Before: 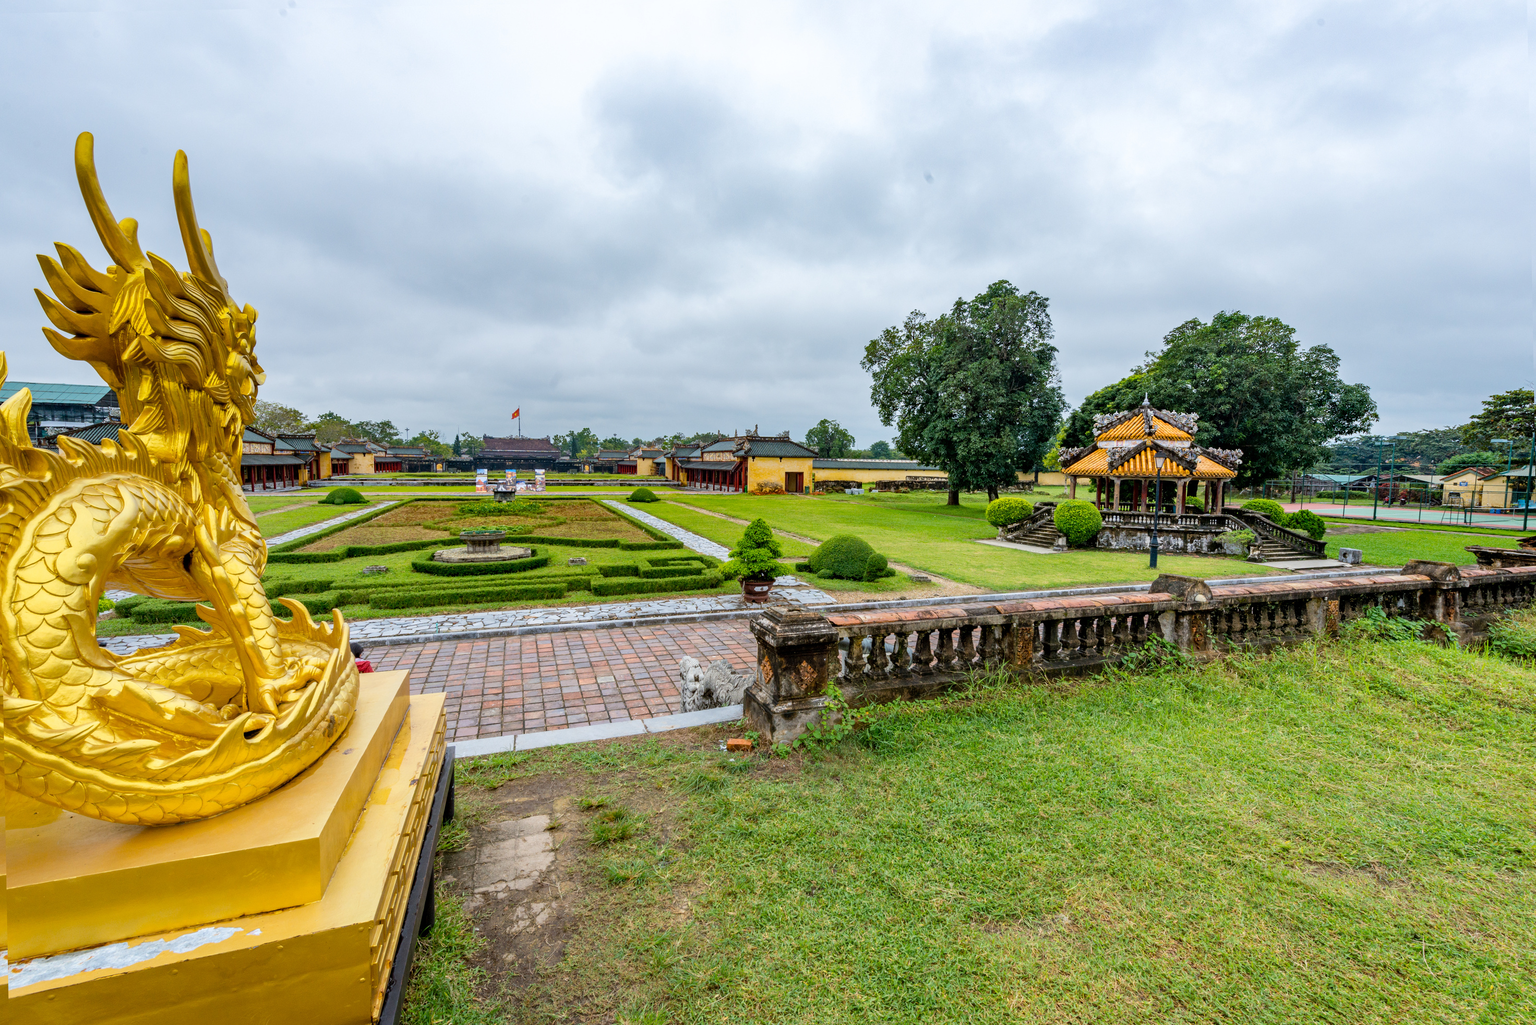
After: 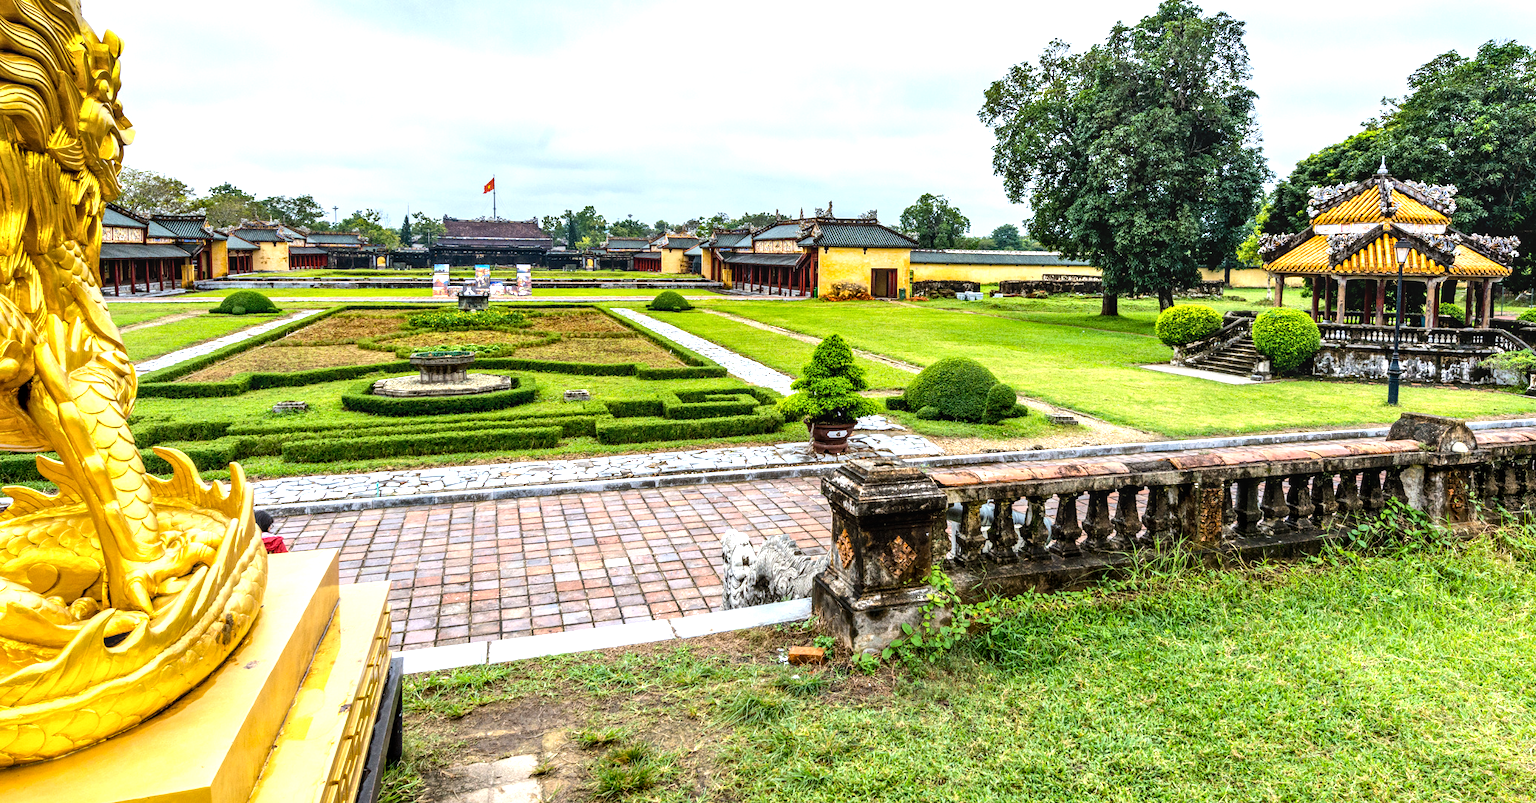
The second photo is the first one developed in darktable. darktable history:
tone equalizer: -8 EV -0.75 EV, -7 EV -0.7 EV, -6 EV -0.6 EV, -5 EV -0.4 EV, -3 EV 0.4 EV, -2 EV 0.6 EV, -1 EV 0.7 EV, +0 EV 0.75 EV, edges refinement/feathering 500, mask exposure compensation -1.57 EV, preserve details no
crop: left 11.123%, top 27.61%, right 18.3%, bottom 17.034%
local contrast: on, module defaults
exposure: black level correction 0, exposure 0.3 EV, compensate highlight preservation false
